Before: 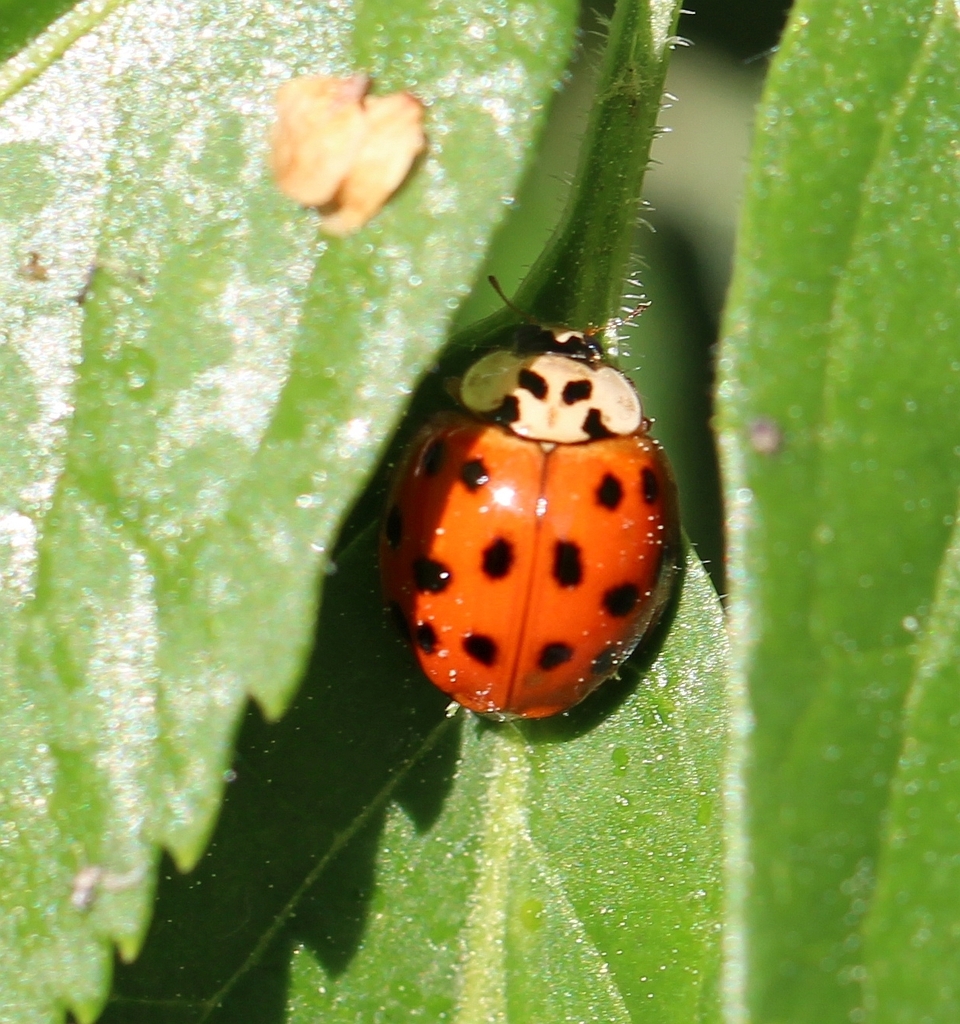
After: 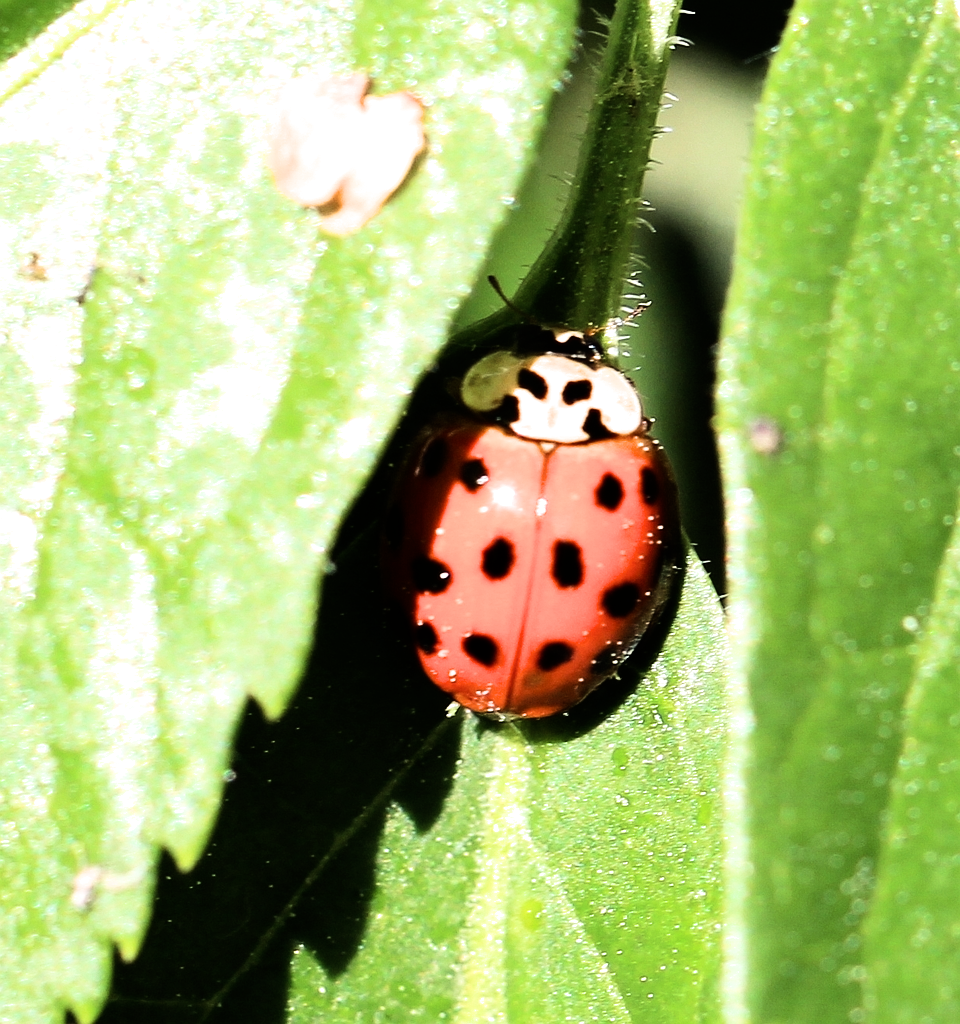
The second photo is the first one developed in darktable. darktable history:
tone equalizer: -8 EV -1.08 EV, -7 EV -1.01 EV, -6 EV -0.867 EV, -5 EV -0.578 EV, -3 EV 0.578 EV, -2 EV 0.867 EV, -1 EV 1.01 EV, +0 EV 1.08 EV, edges refinement/feathering 500, mask exposure compensation -1.57 EV, preserve details no
filmic rgb: black relative exposure -8.07 EV, white relative exposure 3 EV, hardness 5.35, contrast 1.25
